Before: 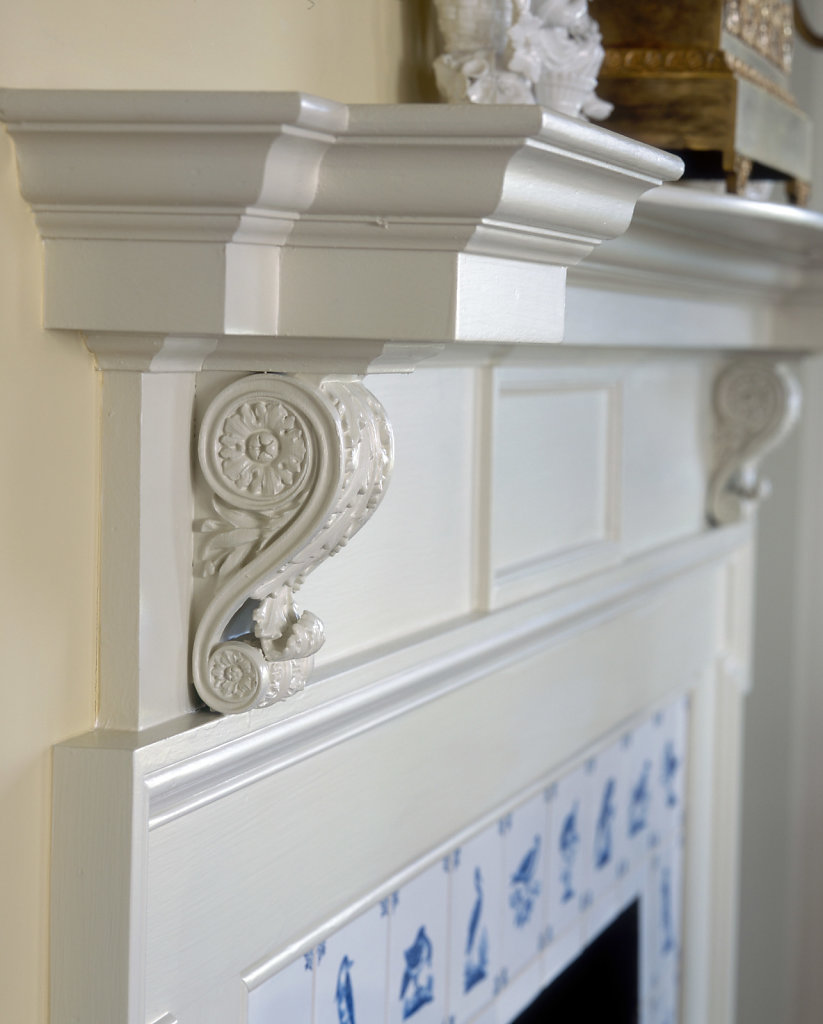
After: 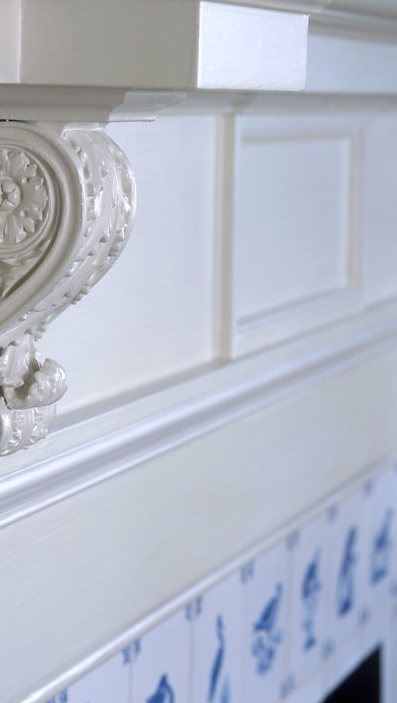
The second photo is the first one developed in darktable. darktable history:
crop: left 31.379%, top 24.658%, right 20.326%, bottom 6.628%
color calibration: illuminant as shot in camera, x 0.358, y 0.373, temperature 4628.91 K
